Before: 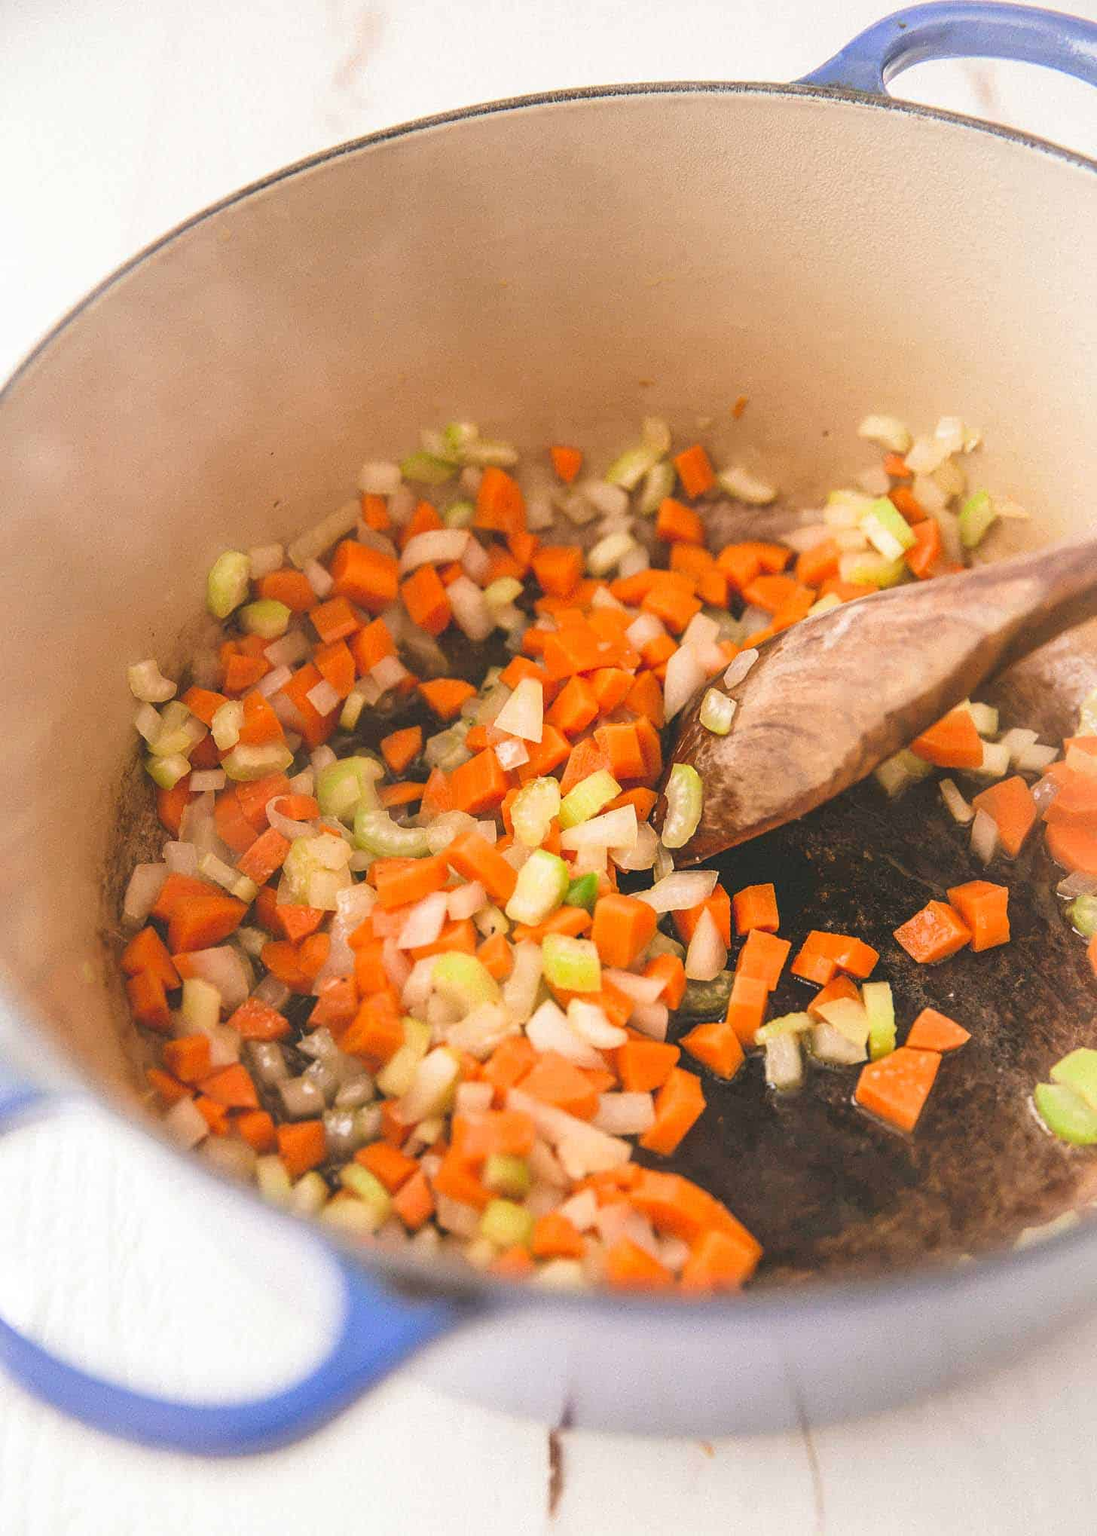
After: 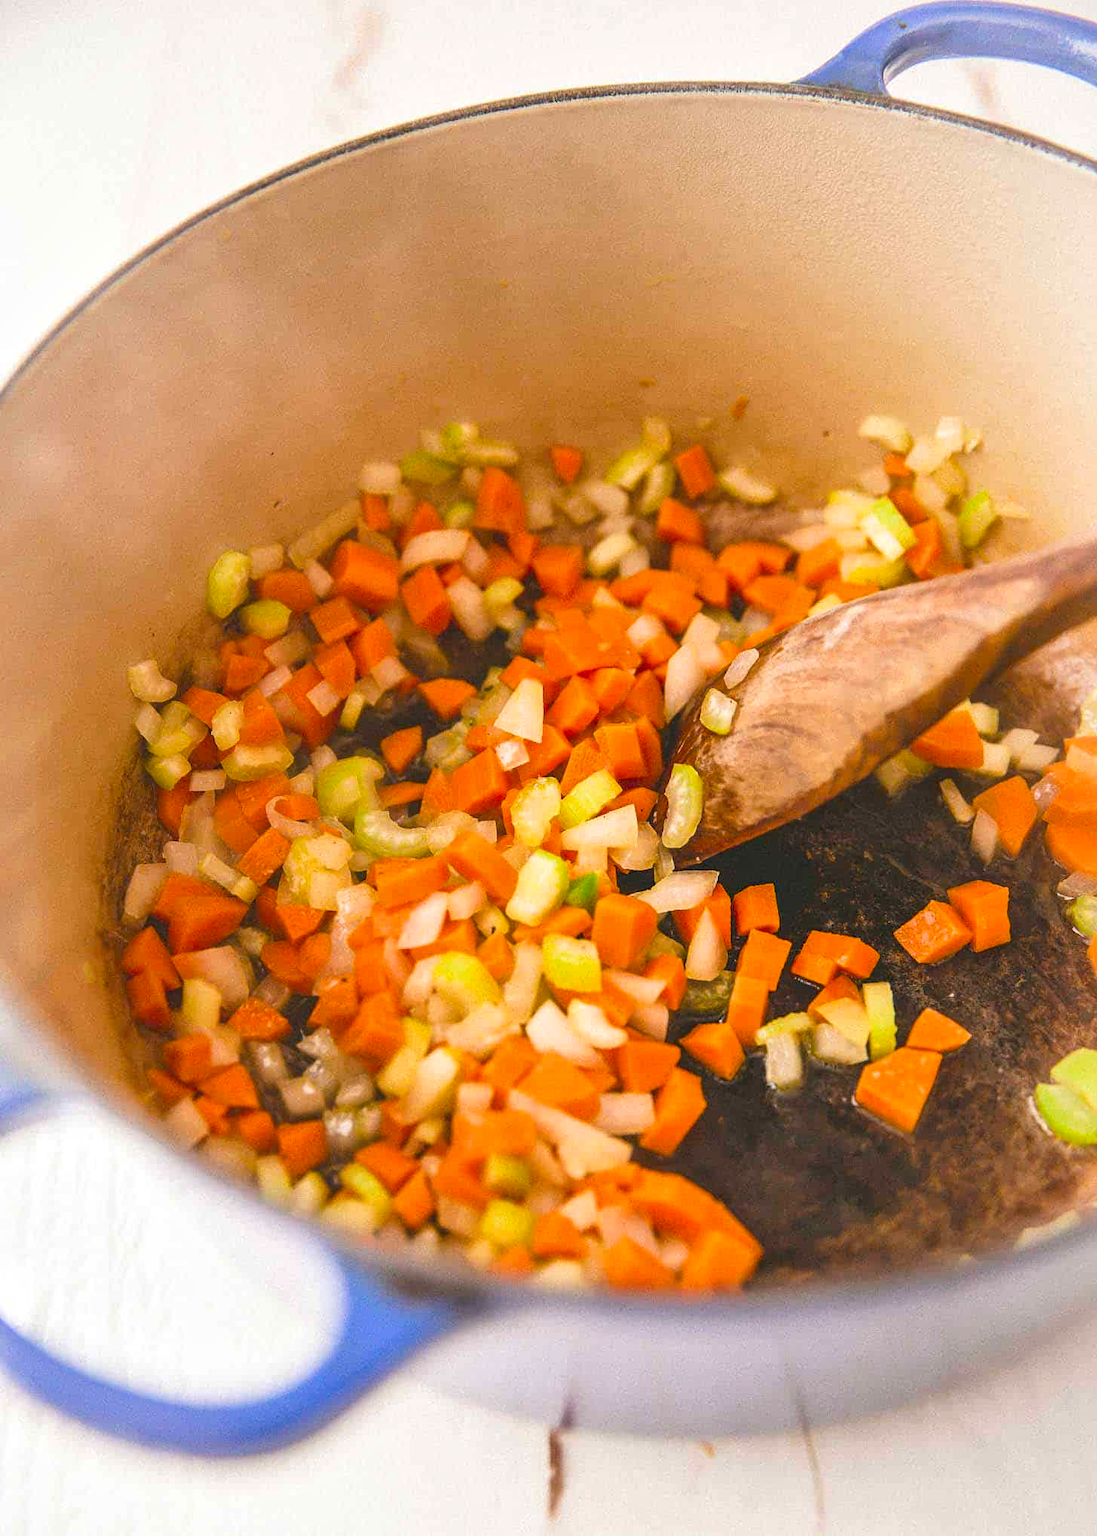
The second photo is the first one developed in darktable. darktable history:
color balance rgb: perceptual saturation grading › global saturation 29.86%
local contrast: mode bilateral grid, contrast 19, coarseness 50, detail 119%, midtone range 0.2
